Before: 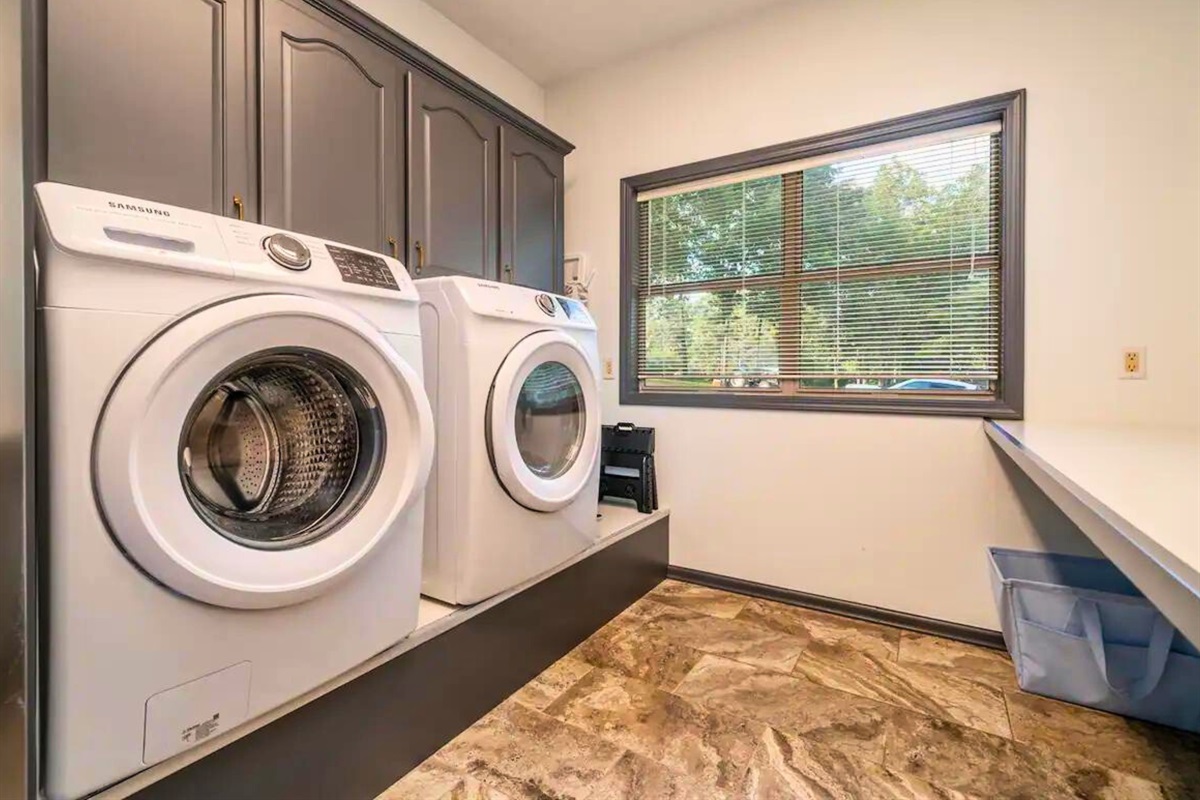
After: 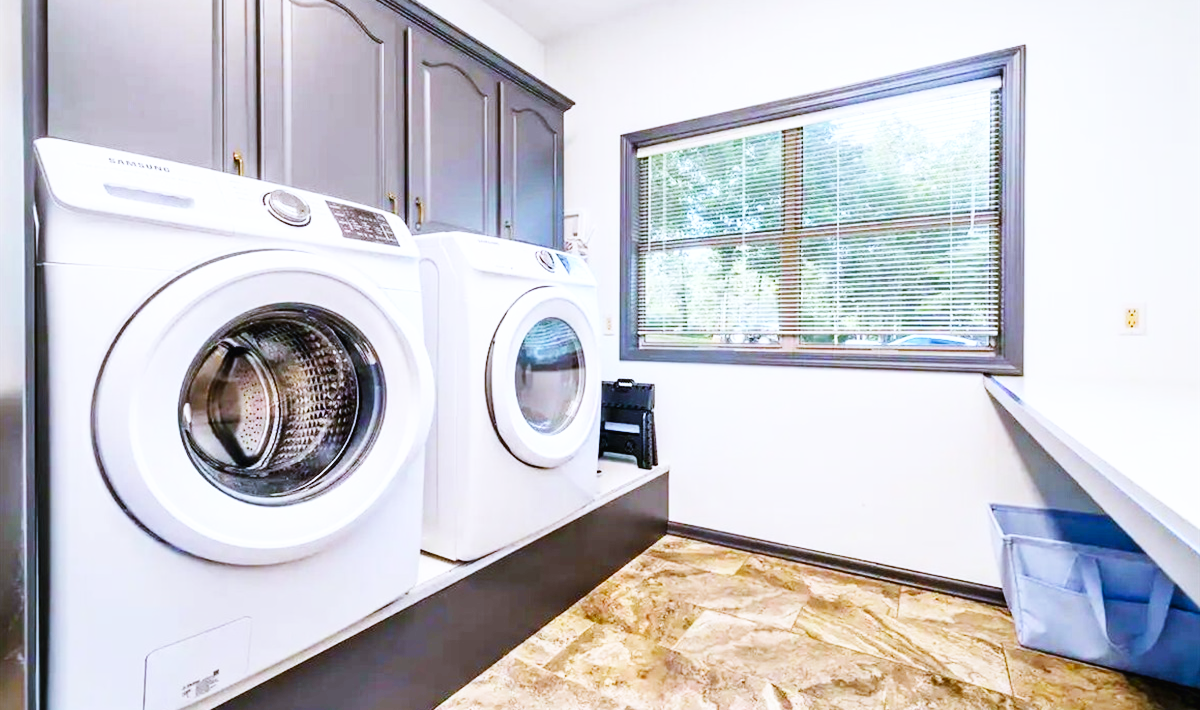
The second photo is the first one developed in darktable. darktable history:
white balance: red 0.871, blue 1.249
base curve: curves: ch0 [(0, 0.003) (0.001, 0.002) (0.006, 0.004) (0.02, 0.022) (0.048, 0.086) (0.094, 0.234) (0.162, 0.431) (0.258, 0.629) (0.385, 0.8) (0.548, 0.918) (0.751, 0.988) (1, 1)], preserve colors none
crop and rotate: top 5.609%, bottom 5.609%
